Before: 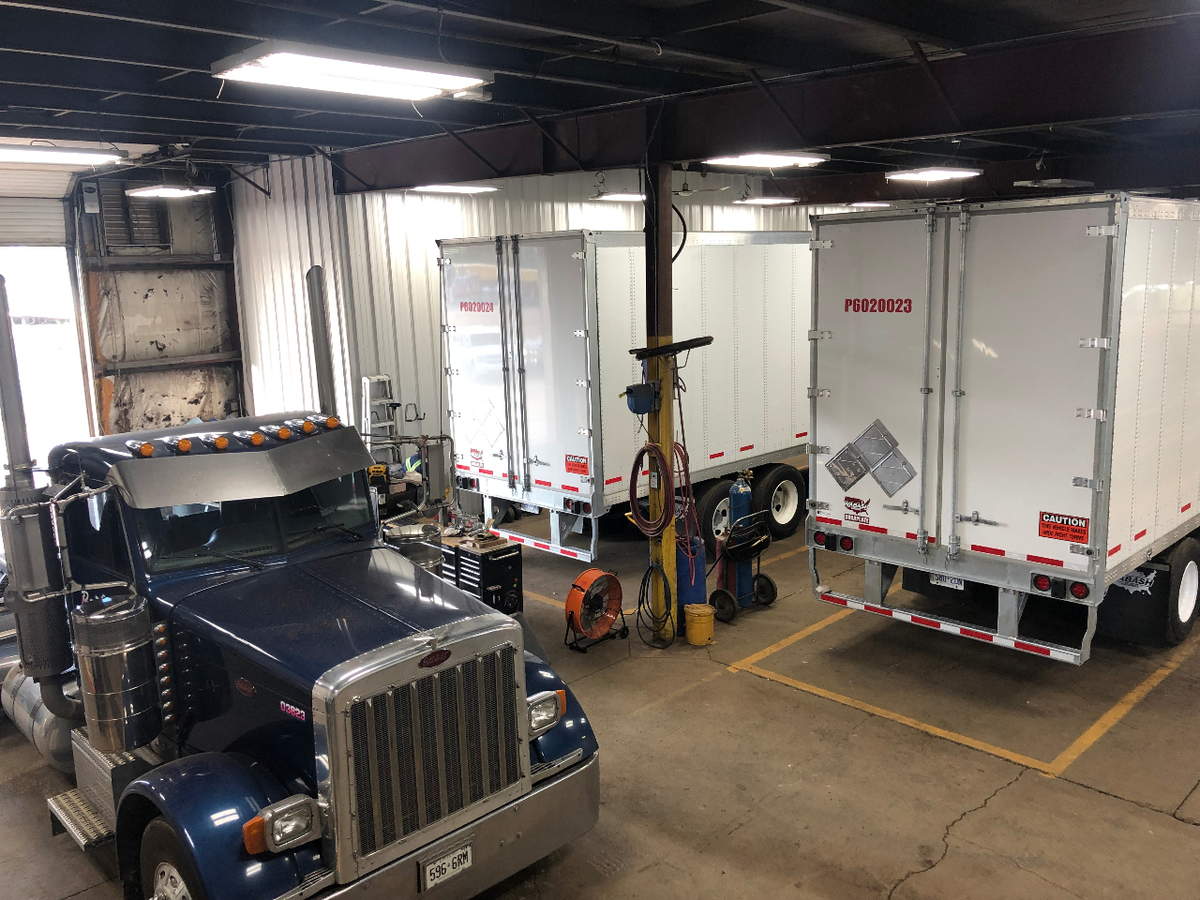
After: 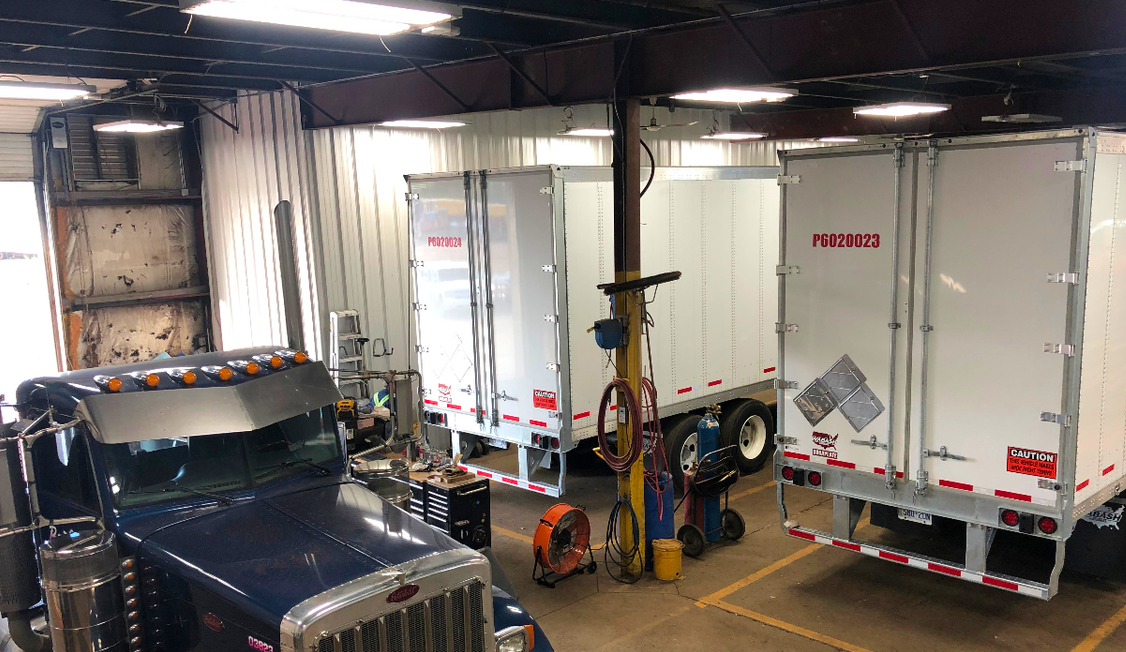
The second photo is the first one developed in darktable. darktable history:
velvia: on, module defaults
crop: left 2.737%, top 7.287%, right 3.421%, bottom 20.179%
